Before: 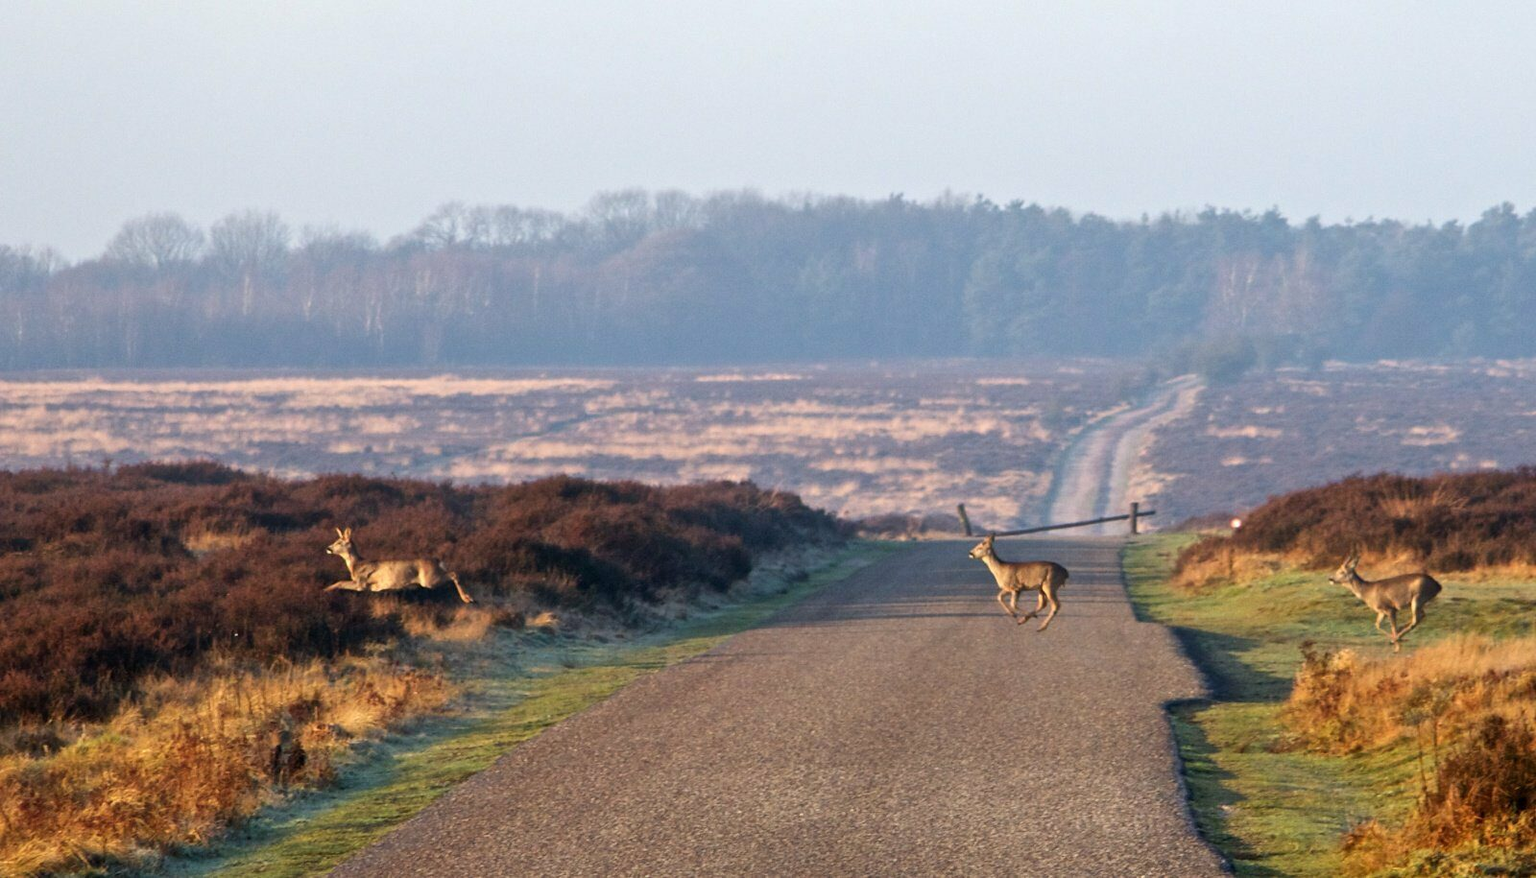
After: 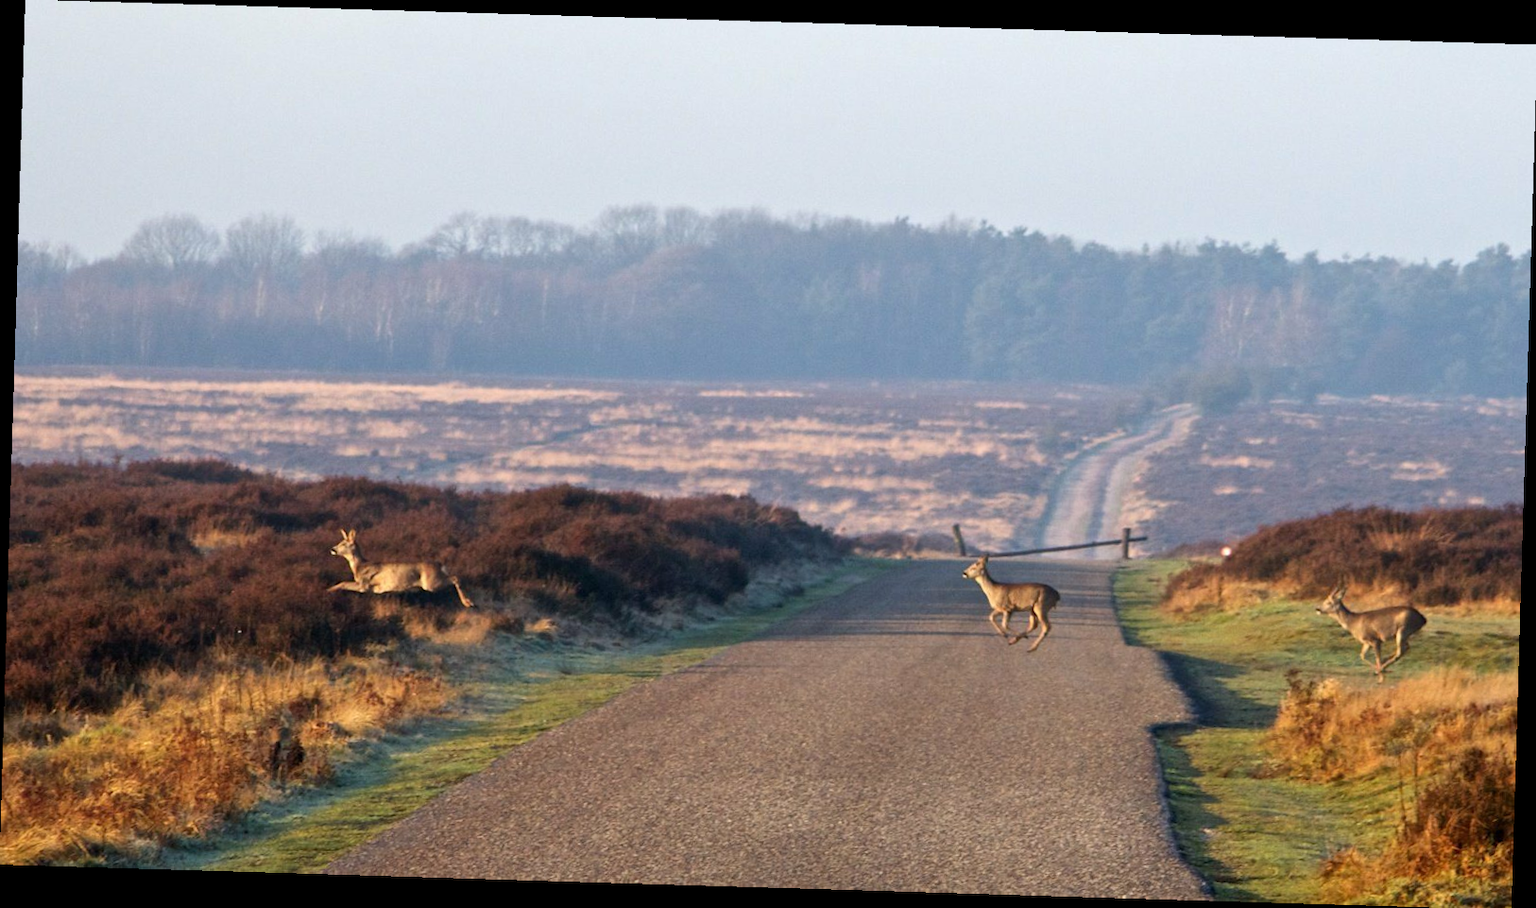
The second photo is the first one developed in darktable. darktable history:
rotate and perspective: rotation 1.72°, automatic cropping off
